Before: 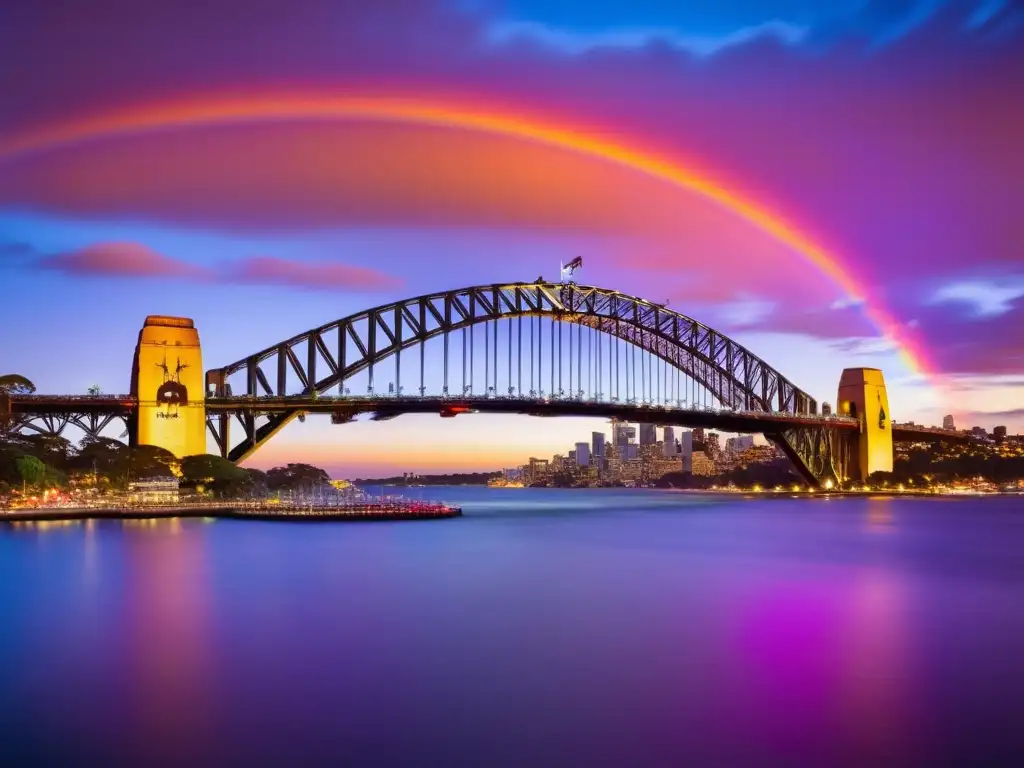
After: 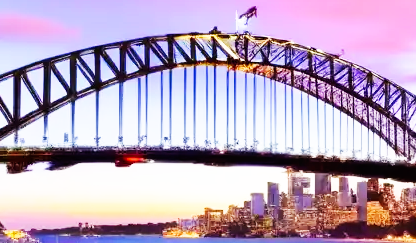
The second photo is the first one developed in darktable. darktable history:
crop: left 31.786%, top 32.562%, right 27.569%, bottom 35.764%
base curve: curves: ch0 [(0, 0) (0.007, 0.004) (0.027, 0.03) (0.046, 0.07) (0.207, 0.54) (0.442, 0.872) (0.673, 0.972) (1, 1)], exposure shift 0.578, preserve colors none
